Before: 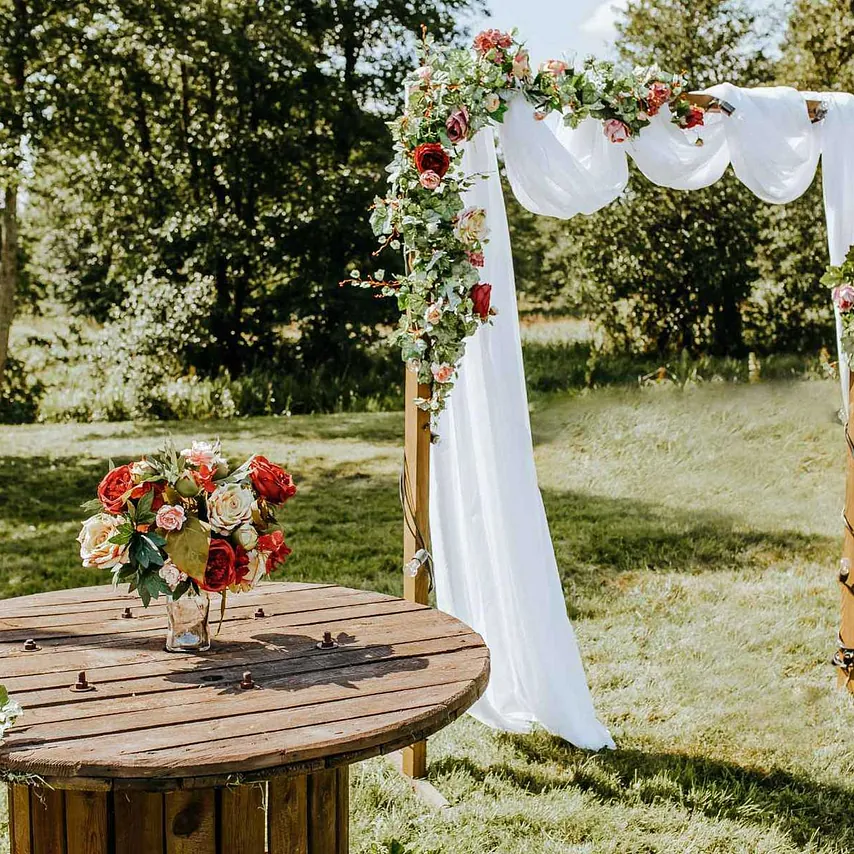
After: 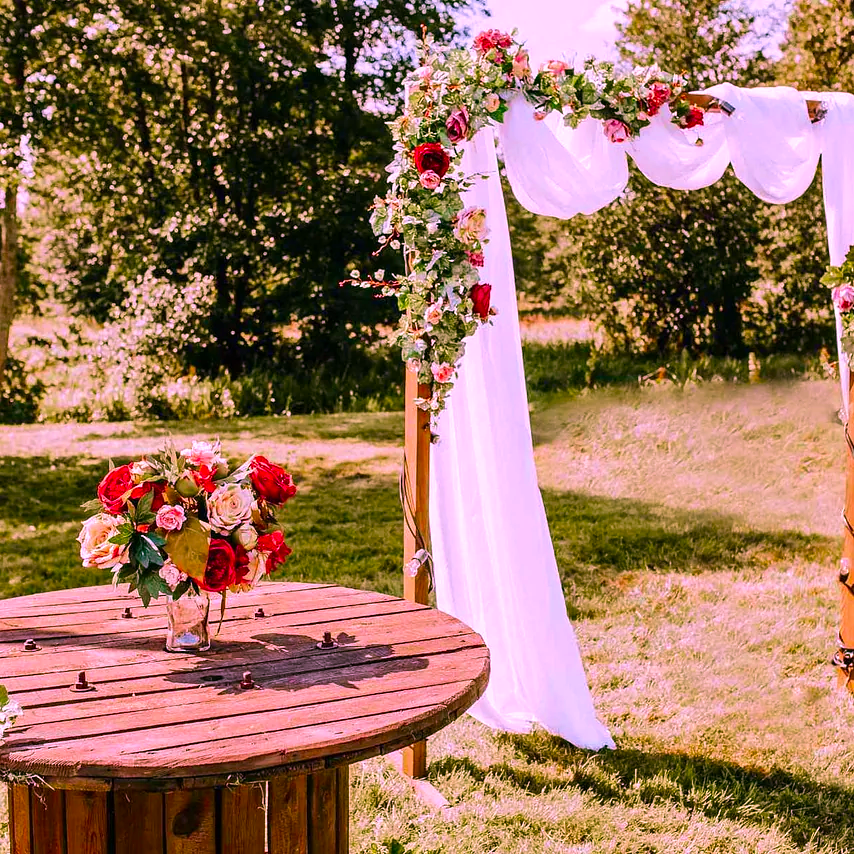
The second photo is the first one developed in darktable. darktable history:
velvia: on, module defaults
color correction: highlights a* 19.5, highlights b* -11.53, saturation 1.69
shadows and highlights: radius 171.16, shadows 27, white point adjustment 3.13, highlights -67.95, soften with gaussian
